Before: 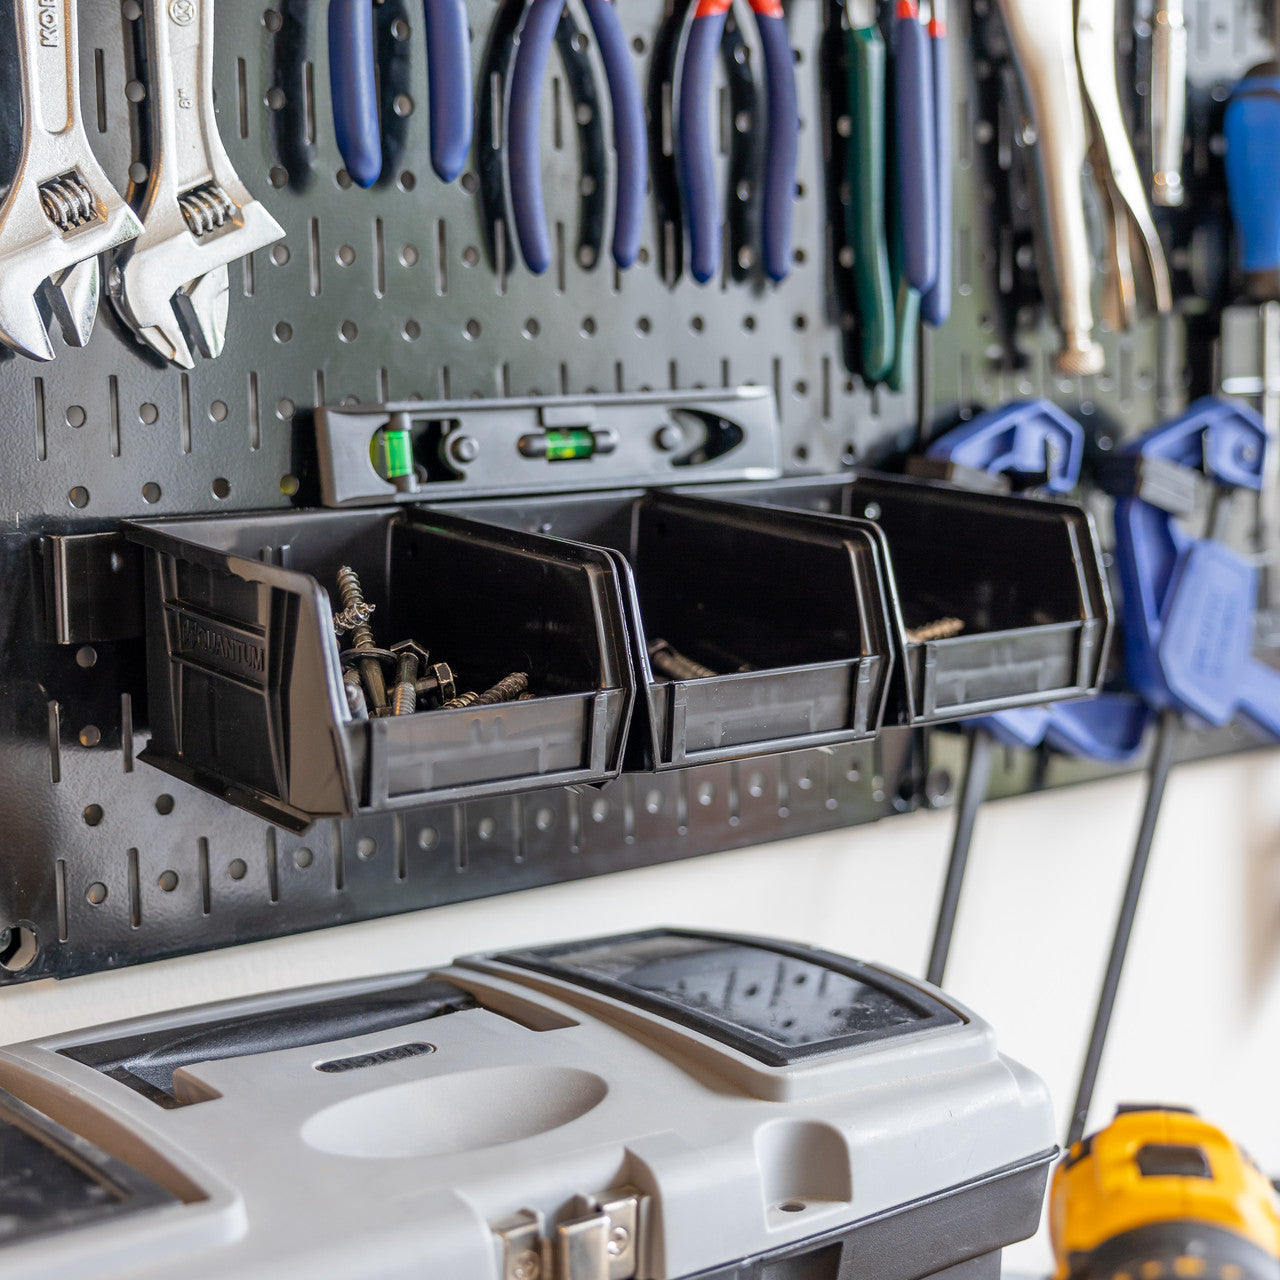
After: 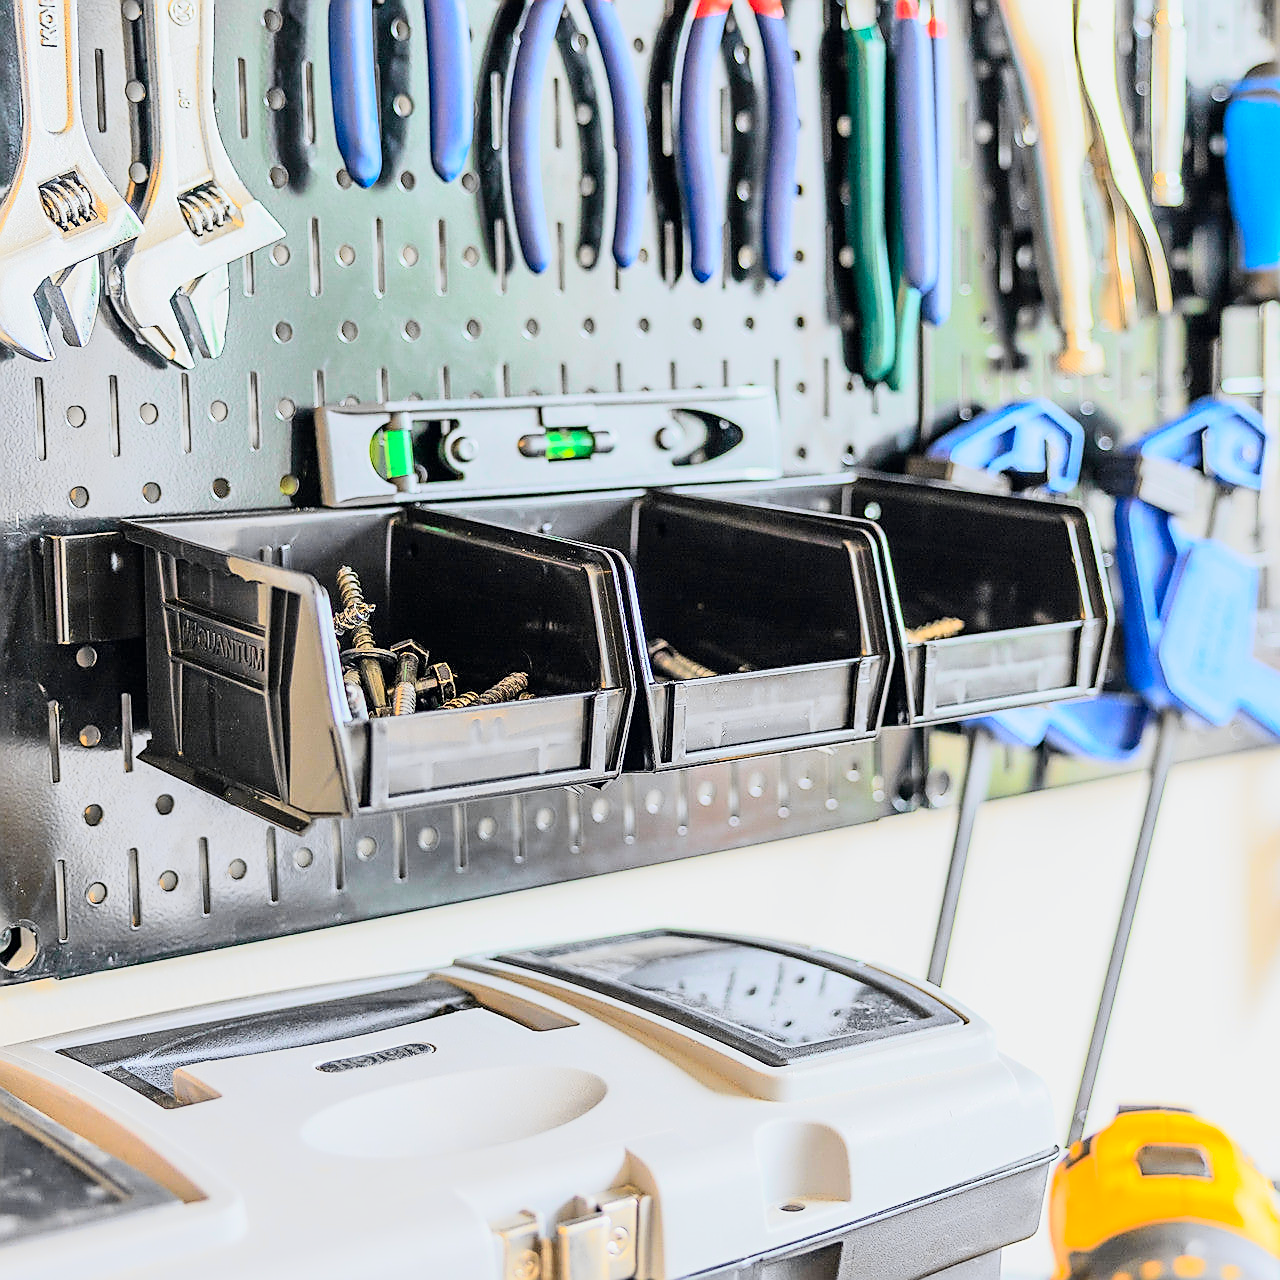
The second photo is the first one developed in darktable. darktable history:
contrast brightness saturation: contrast 0.2, brightness 0.16, saturation 0.22
tone equalizer: on, module defaults
exposure: black level correction 0, exposure 0.9 EV, compensate highlight preservation false
sharpen: radius 1.4, amount 1.25, threshold 0.7
tone curve: curves: ch0 [(0, 0) (0.048, 0.024) (0.099, 0.082) (0.227, 0.255) (0.407, 0.482) (0.543, 0.634) (0.719, 0.77) (0.837, 0.843) (1, 0.906)]; ch1 [(0, 0) (0.3, 0.268) (0.404, 0.374) (0.475, 0.463) (0.501, 0.499) (0.514, 0.502) (0.551, 0.541) (0.643, 0.648) (0.682, 0.674) (0.802, 0.812) (1, 1)]; ch2 [(0, 0) (0.259, 0.207) (0.323, 0.311) (0.364, 0.368) (0.442, 0.461) (0.498, 0.498) (0.531, 0.528) (0.581, 0.602) (0.629, 0.659) (0.768, 0.728) (1, 1)], color space Lab, independent channels, preserve colors none
